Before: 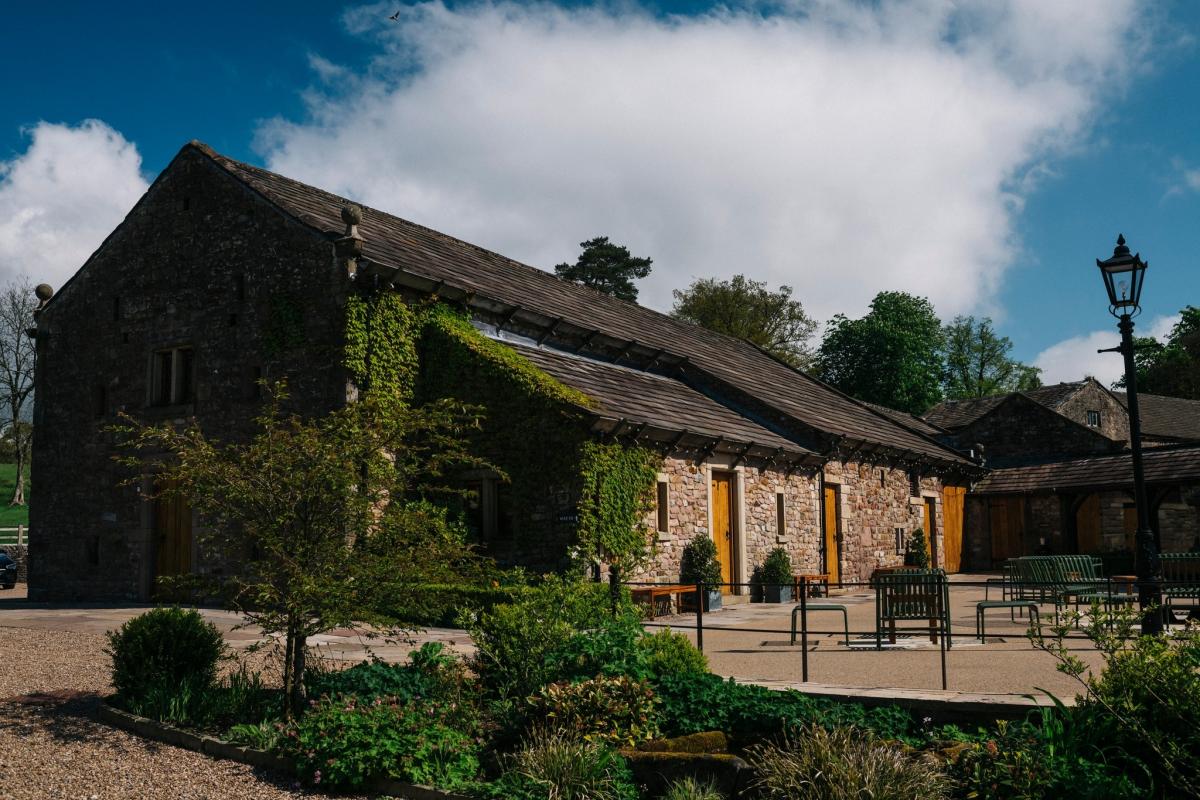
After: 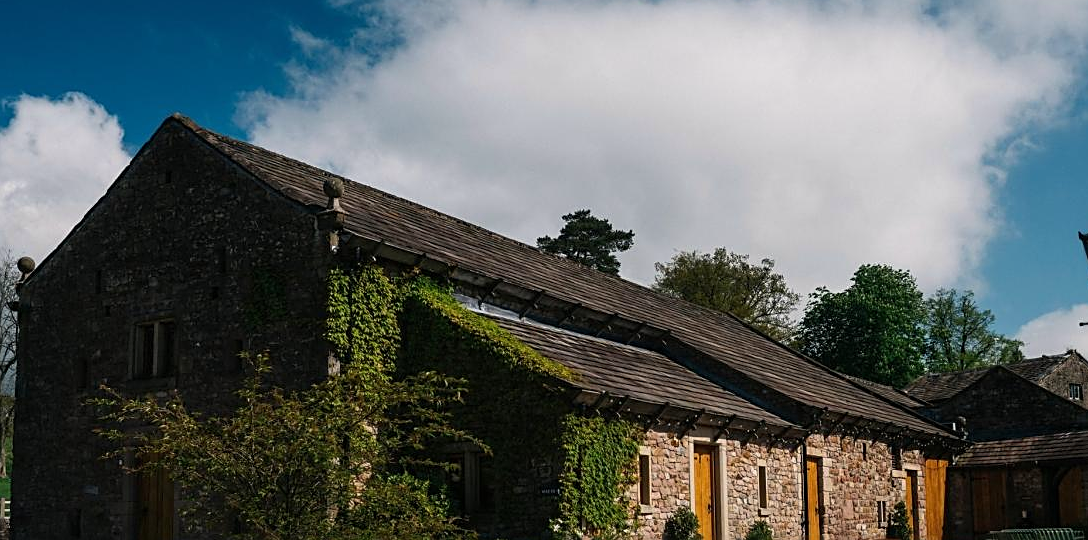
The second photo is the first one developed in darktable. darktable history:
white balance: red 1.009, blue 0.985
crop: left 1.509%, top 3.452%, right 7.696%, bottom 28.452%
sharpen: on, module defaults
